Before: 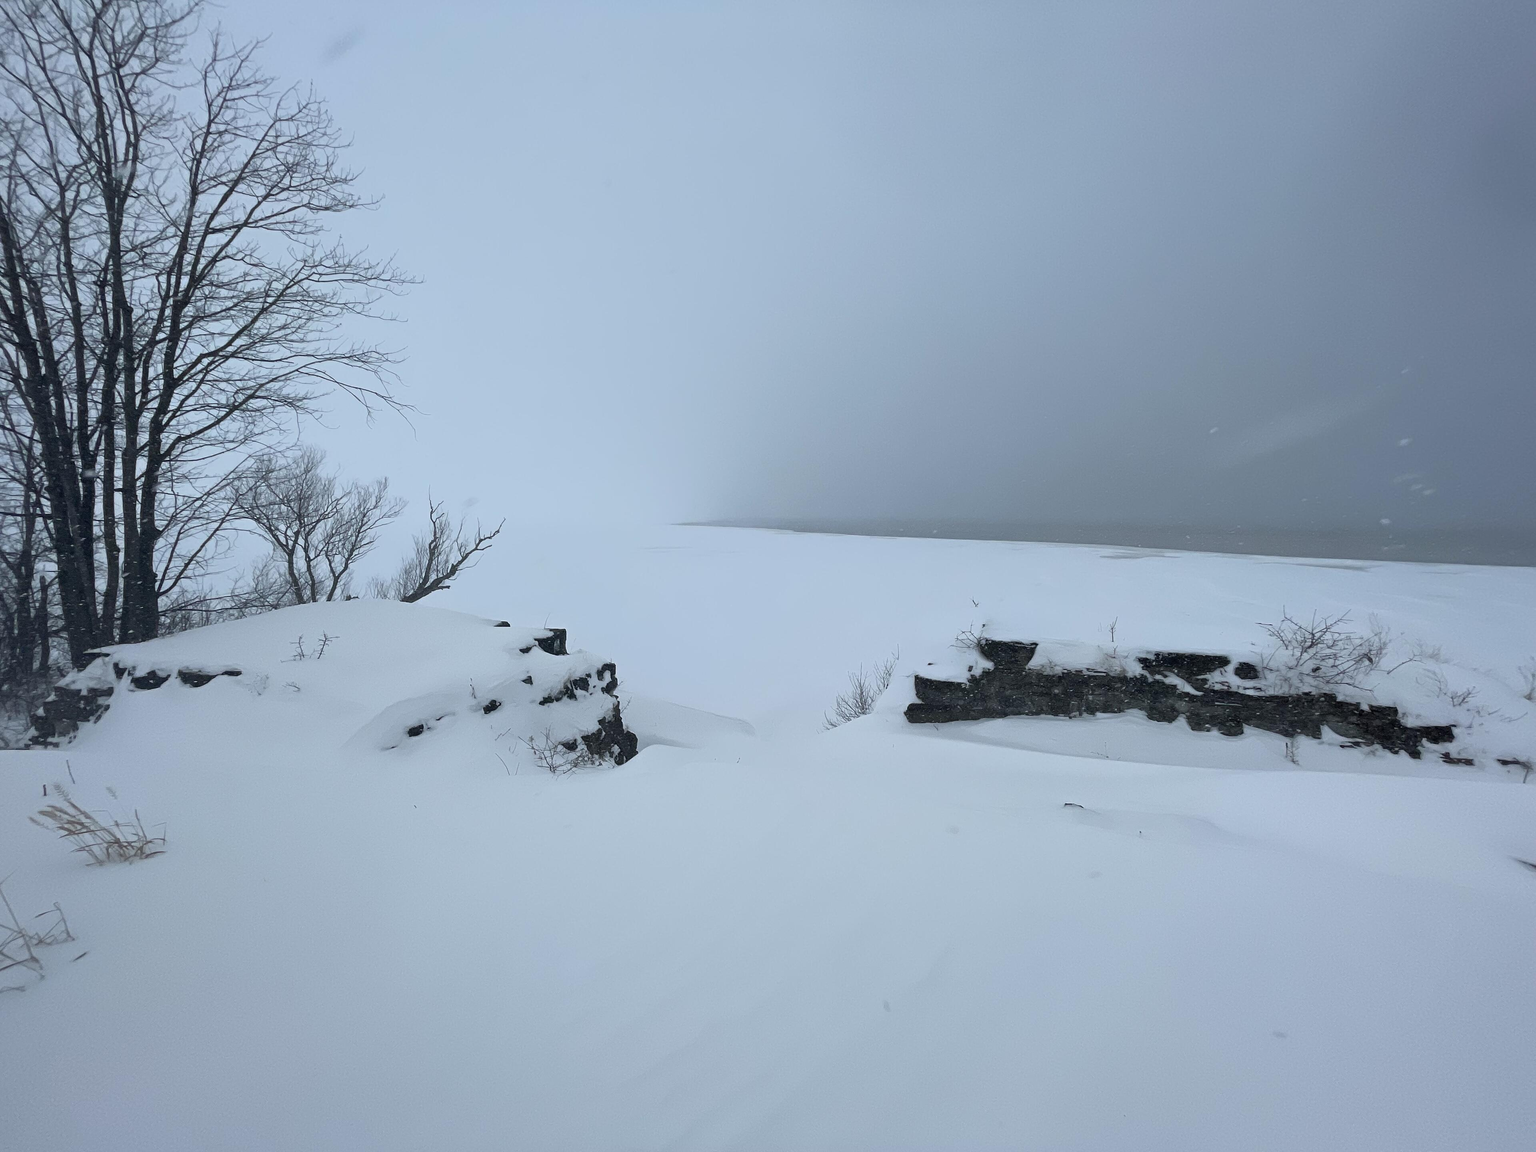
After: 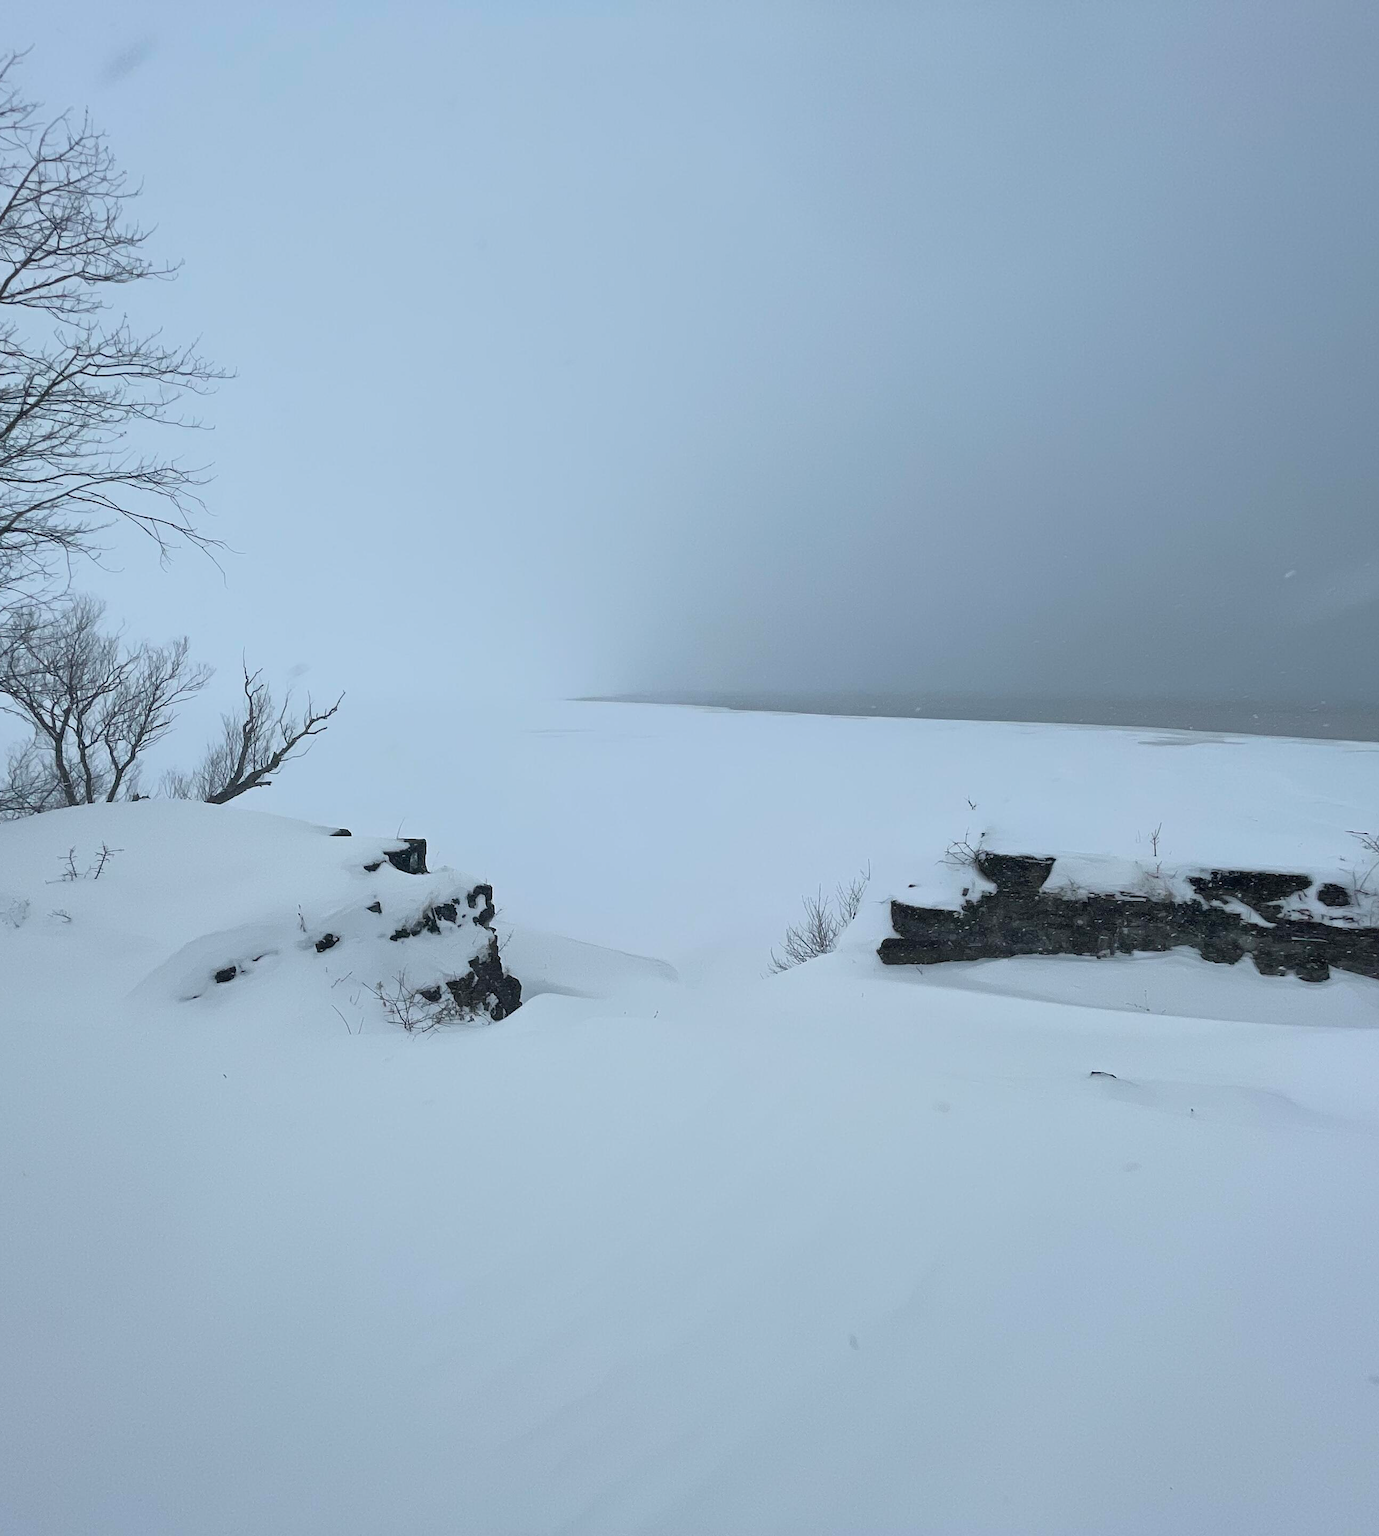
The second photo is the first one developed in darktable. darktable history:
crop and rotate: left 16.092%, right 16.556%
